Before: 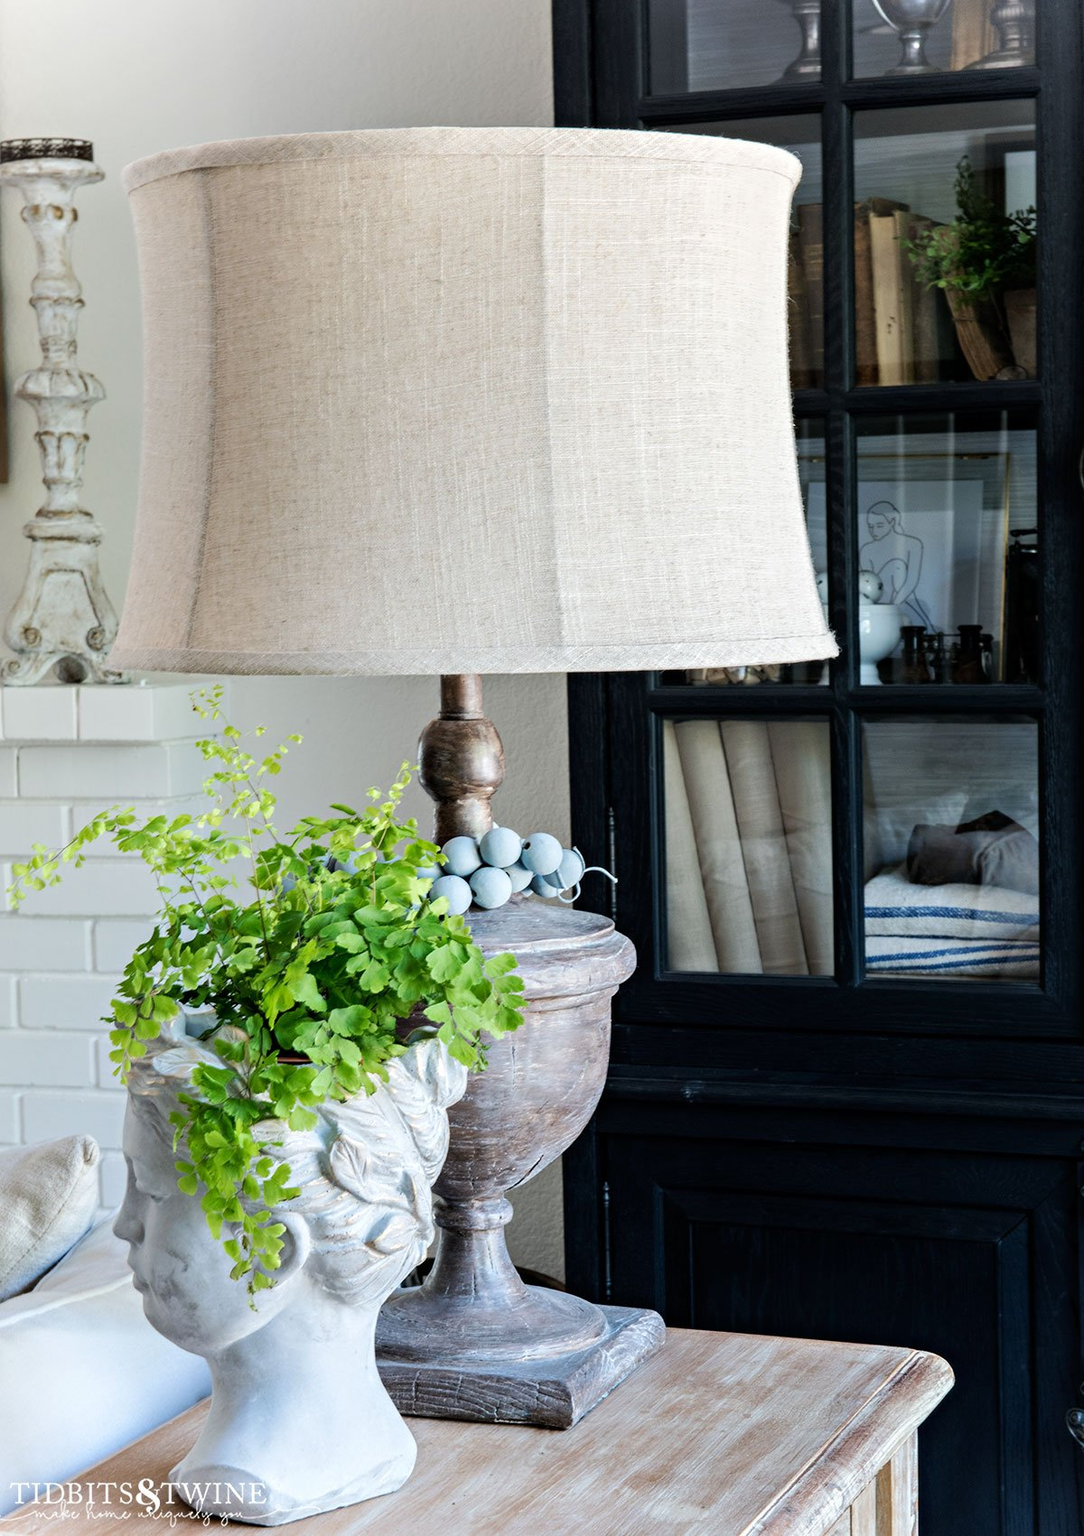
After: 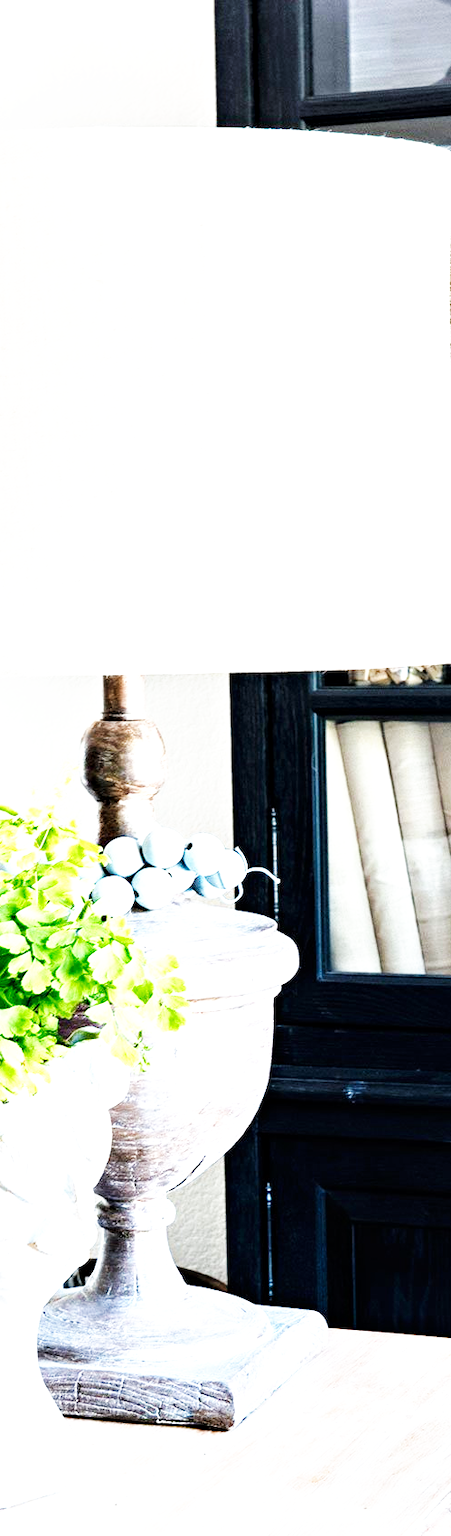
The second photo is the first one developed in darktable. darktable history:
exposure: black level correction 0, exposure 1.1 EV, compensate highlight preservation false
base curve: curves: ch0 [(0, 0) (0.007, 0.004) (0.027, 0.03) (0.046, 0.07) (0.207, 0.54) (0.442, 0.872) (0.673, 0.972) (1, 1)], preserve colors none
local contrast: highlights 100%, shadows 100%, detail 120%, midtone range 0.2
crop: left 31.229%, right 27.105%
